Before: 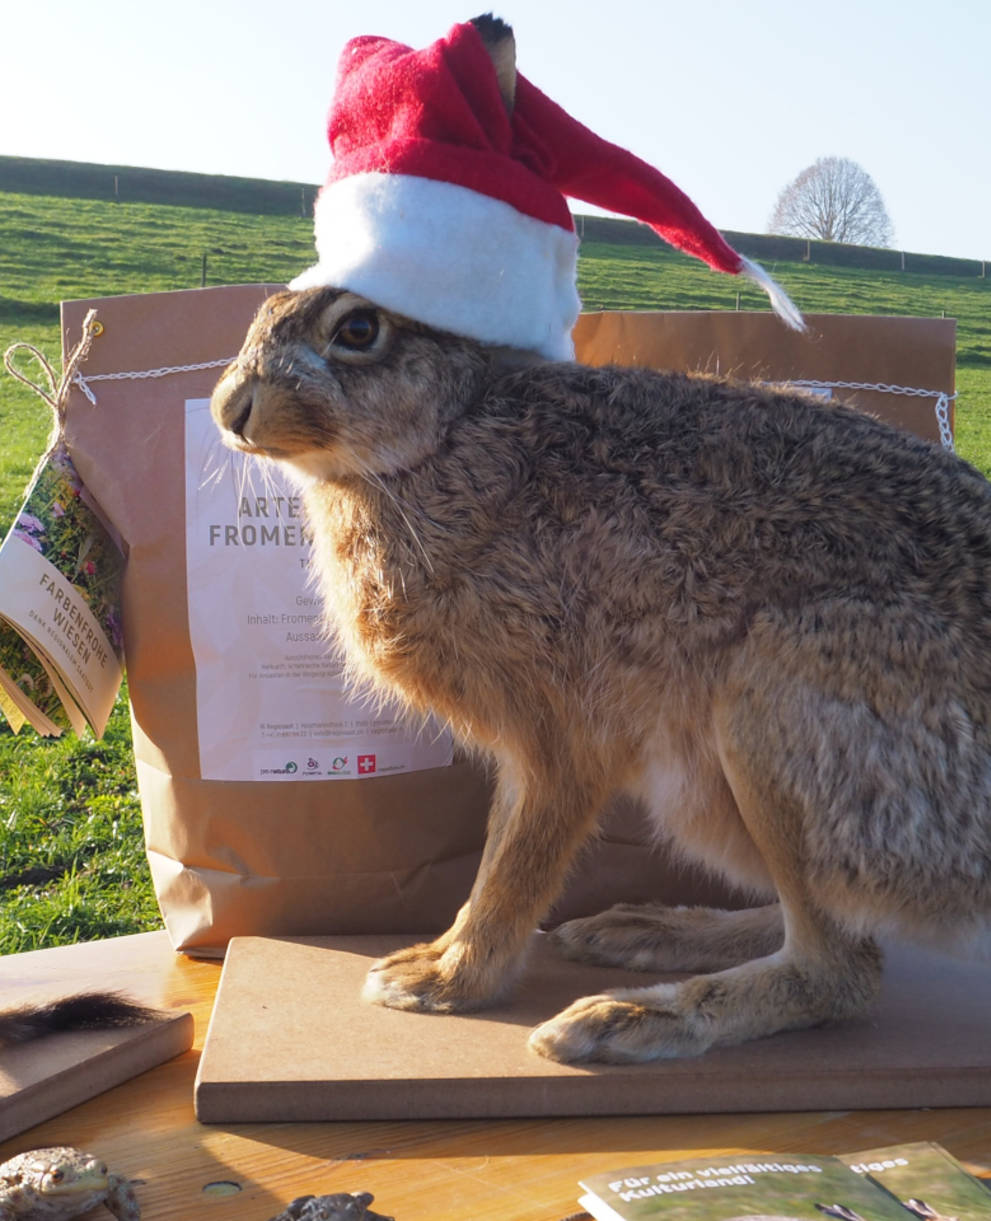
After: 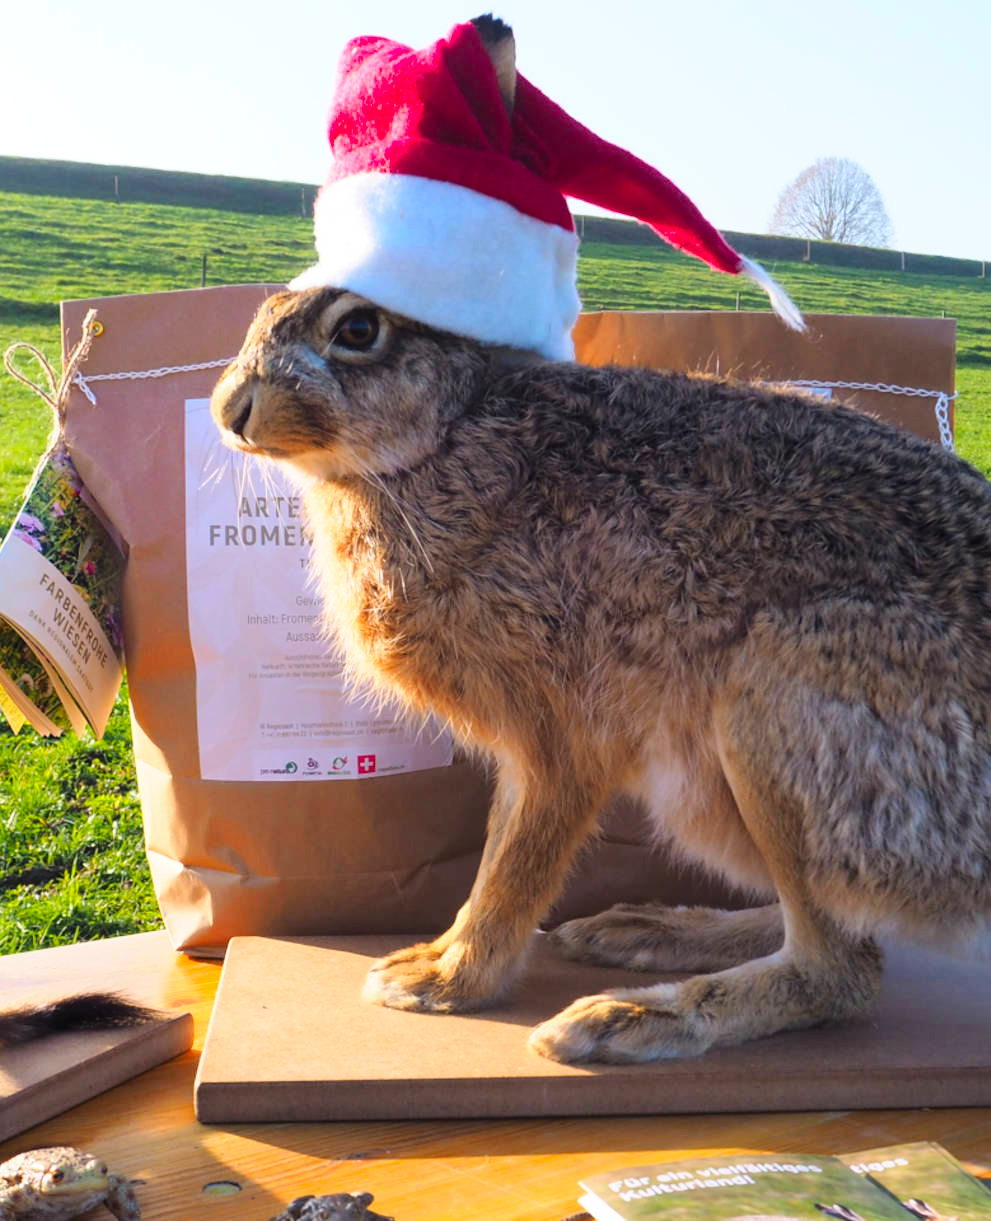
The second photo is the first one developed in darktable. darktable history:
tone curve: curves: ch0 [(0, 0) (0.004, 0.001) (0.133, 0.112) (0.325, 0.362) (0.832, 0.893) (1, 1)], color space Lab, linked channels, preserve colors none
contrast brightness saturation: contrast 0.09, saturation 0.28
